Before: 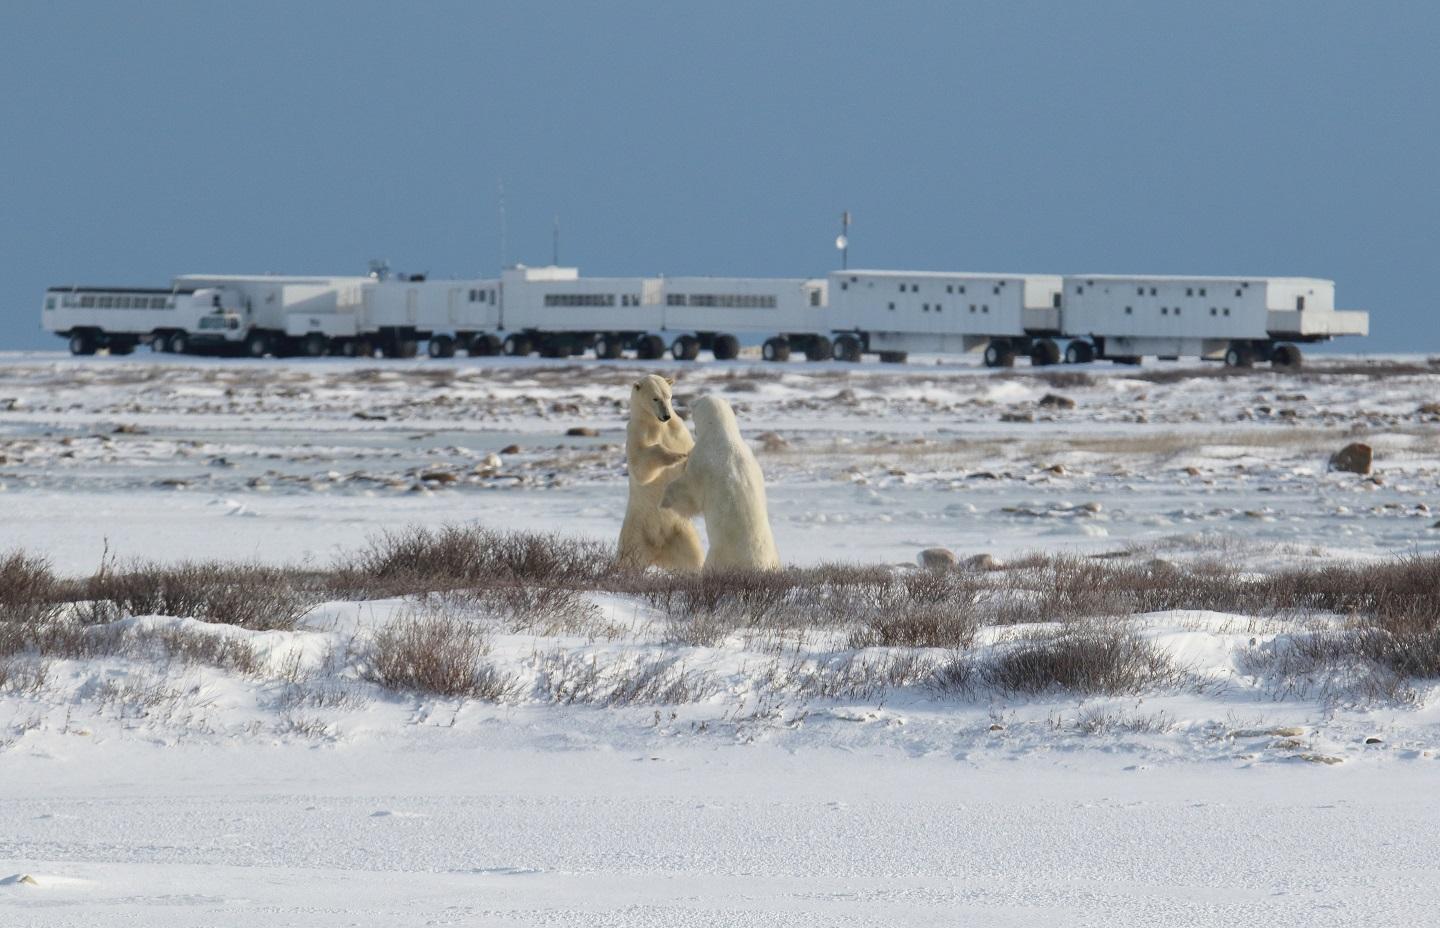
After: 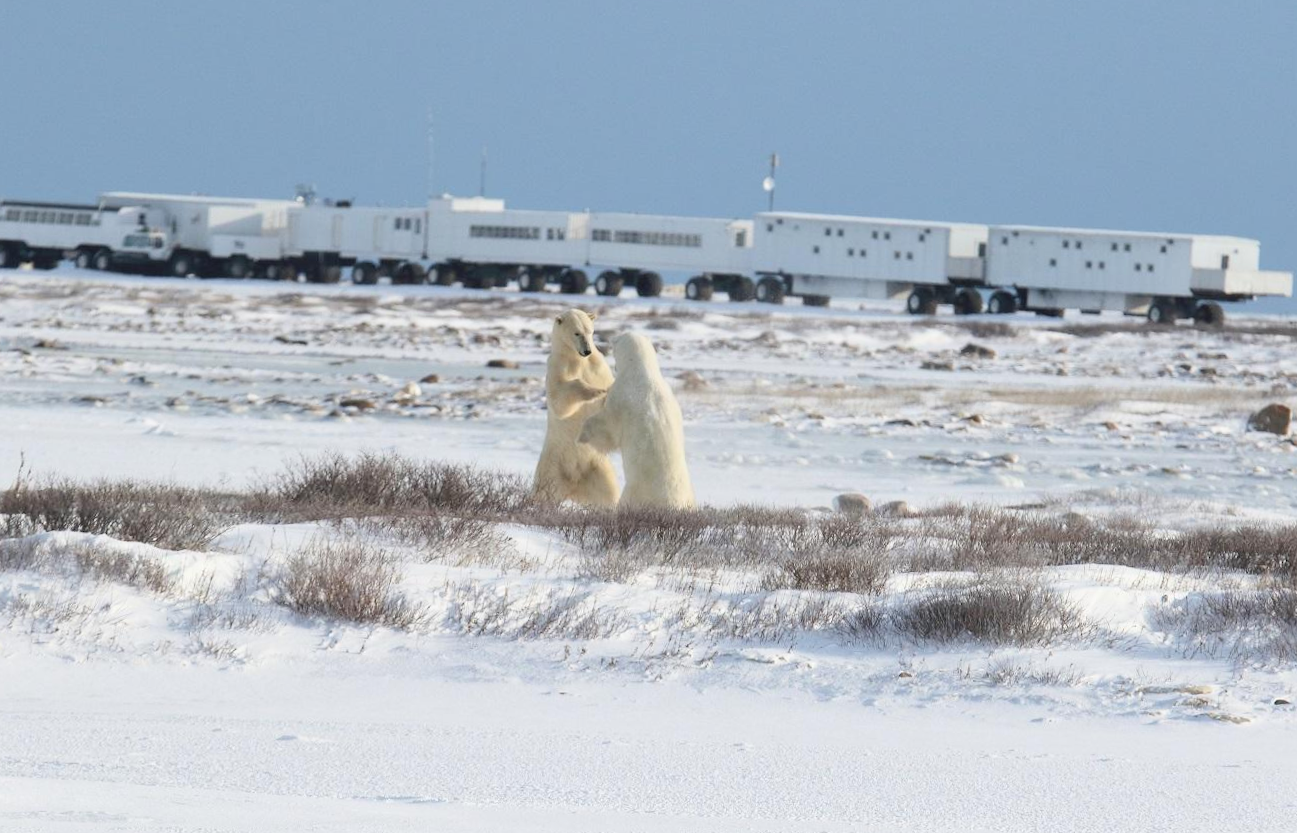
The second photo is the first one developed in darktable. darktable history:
contrast brightness saturation: contrast 0.145, brightness 0.209
crop and rotate: angle -2.13°, left 3.109%, top 4.362%, right 1.66%, bottom 0.736%
